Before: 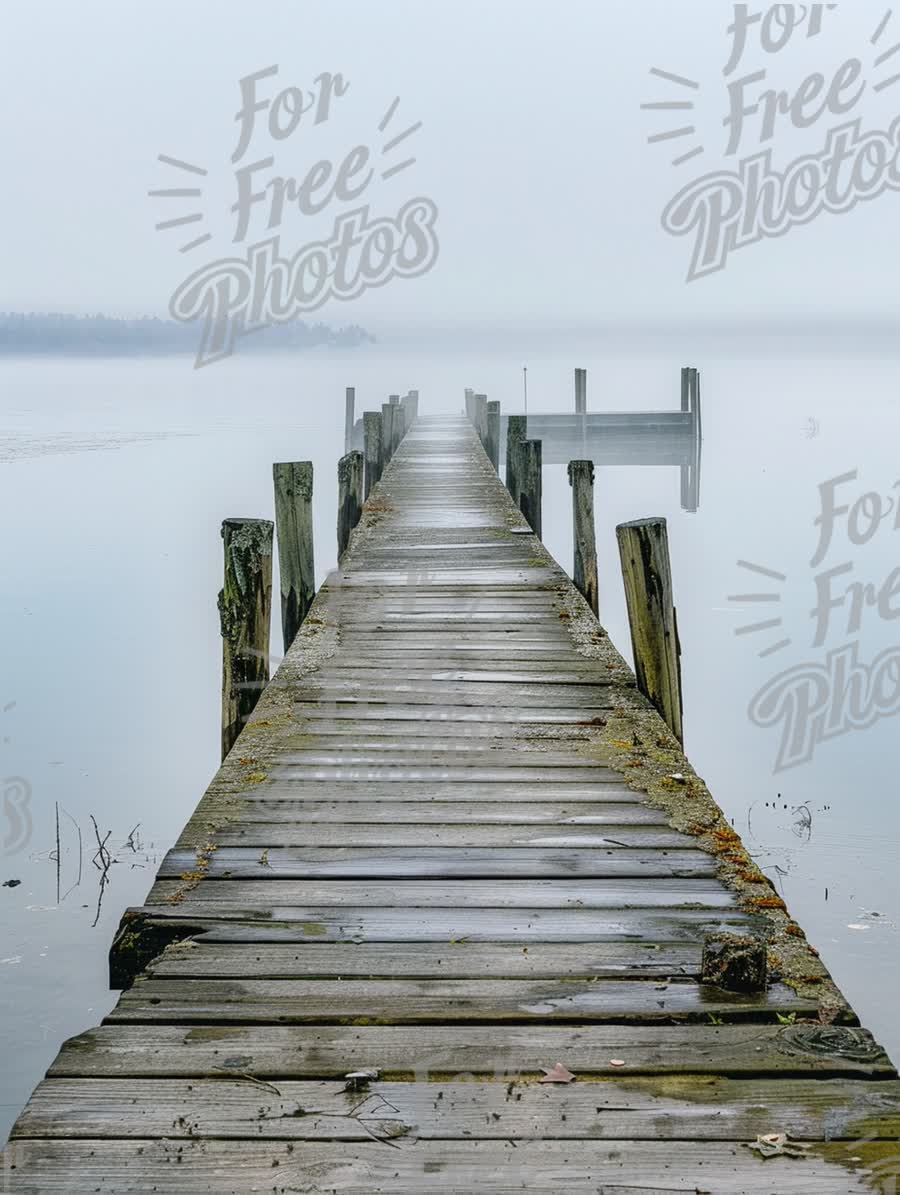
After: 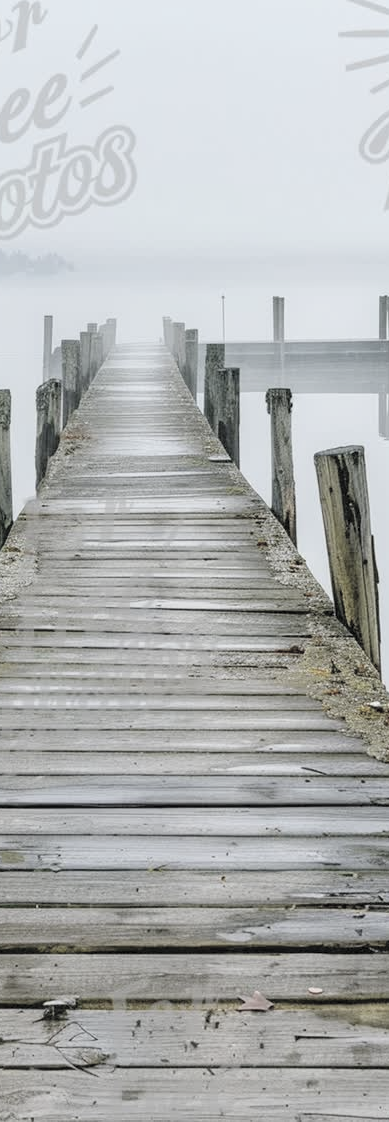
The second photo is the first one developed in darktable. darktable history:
crop: left 33.639%, top 6.048%, right 23.114%
contrast brightness saturation: brightness 0.188, saturation -0.497
